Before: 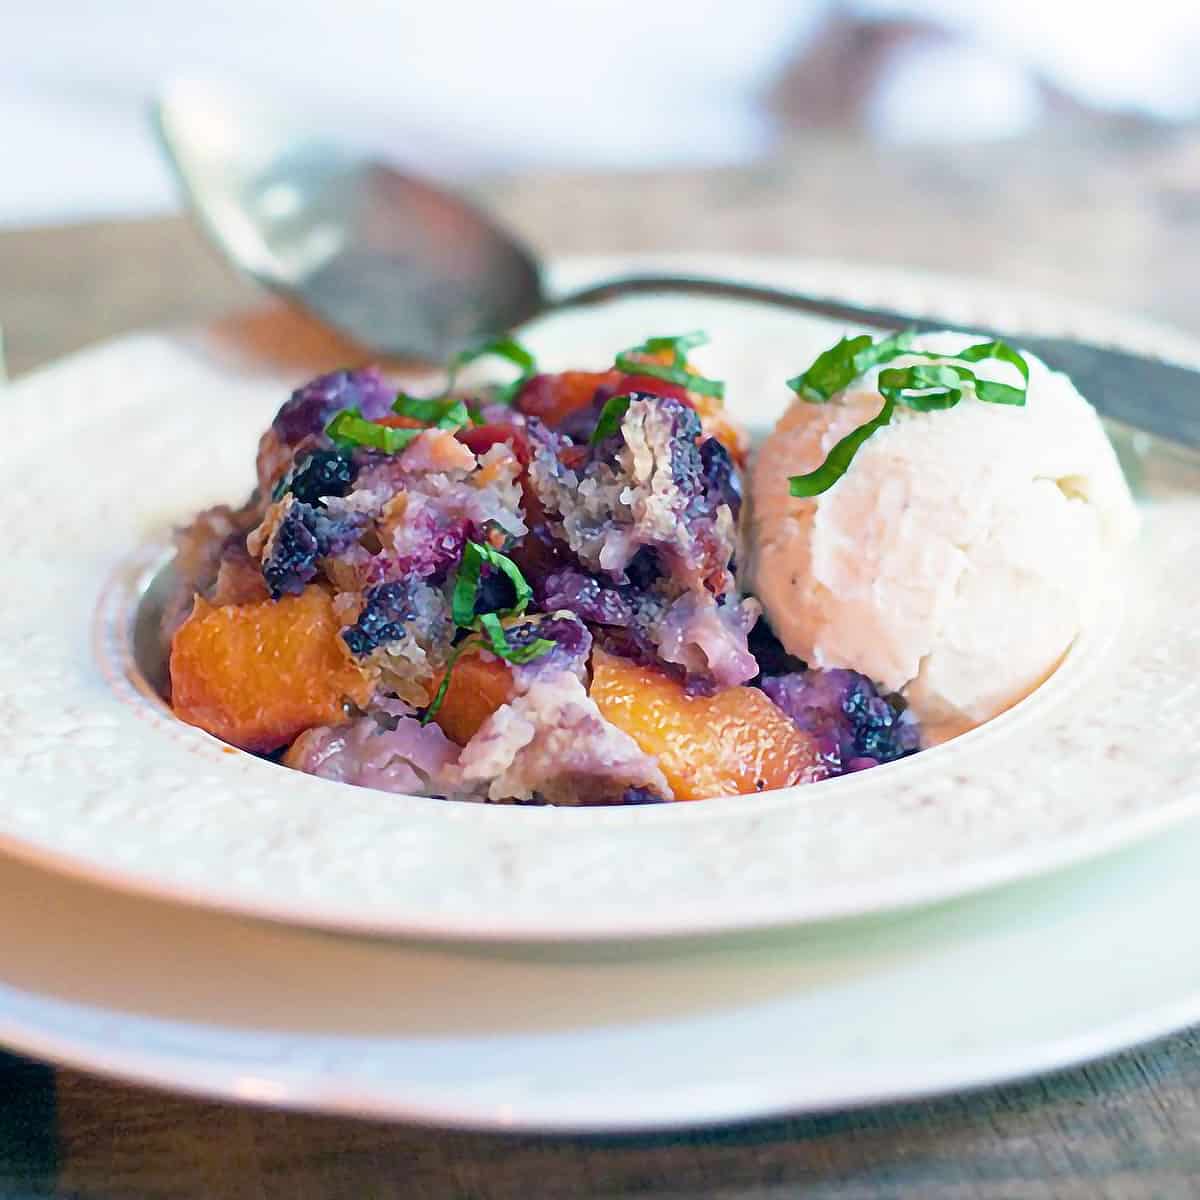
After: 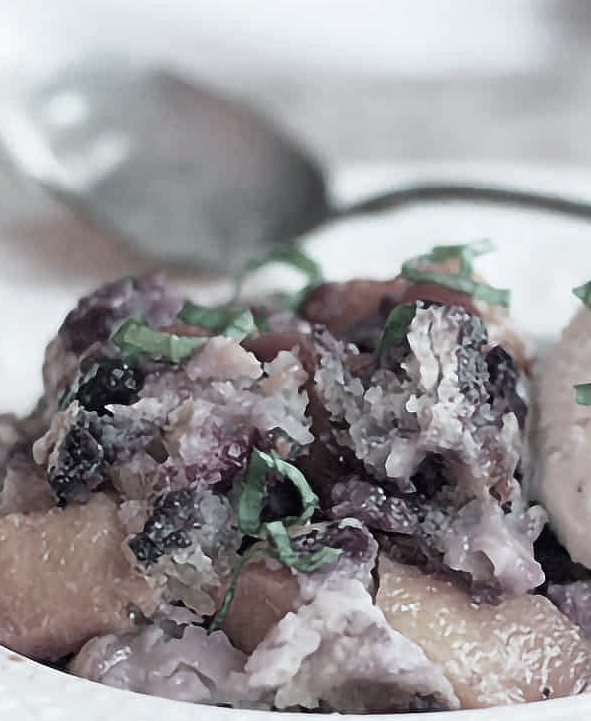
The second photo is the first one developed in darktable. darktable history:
crop: left 17.835%, top 7.675%, right 32.881%, bottom 32.213%
color contrast: green-magenta contrast 0.3, blue-yellow contrast 0.15
white balance: red 0.924, blue 1.095
